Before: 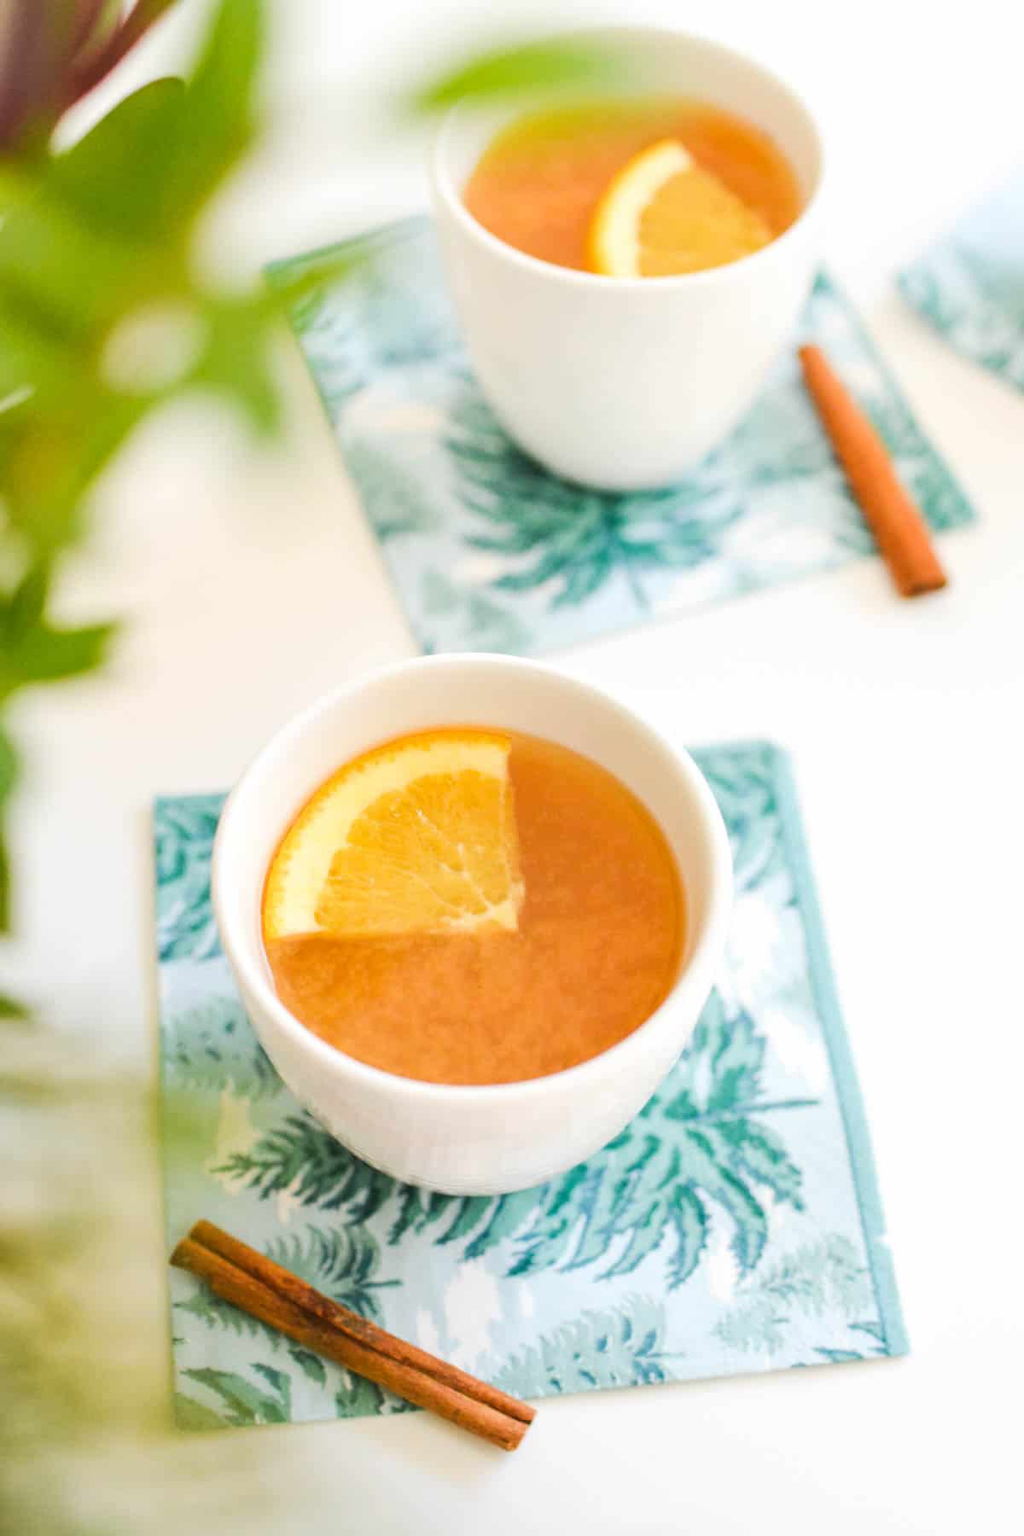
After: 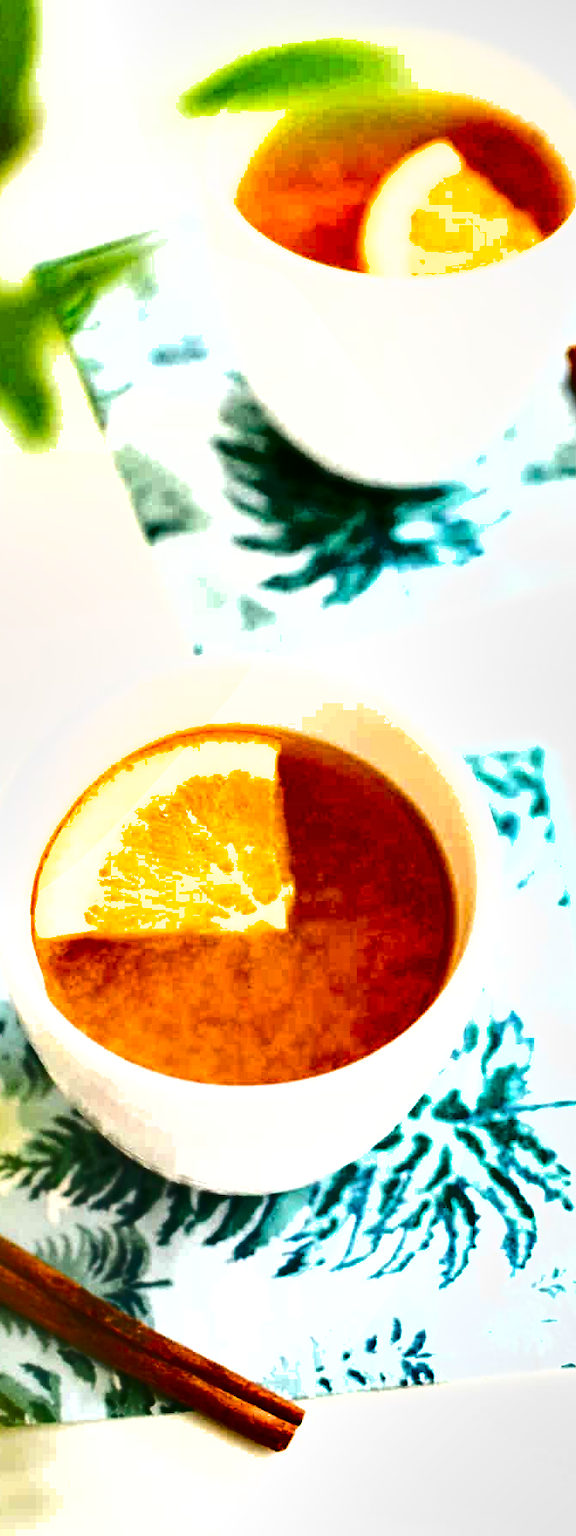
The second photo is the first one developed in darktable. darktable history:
crop and rotate: left 22.516%, right 21.234%
exposure: exposure 0.6 EV, compensate highlight preservation false
shadows and highlights: radius 171.16, shadows 27, white point adjustment 3.13, highlights -67.95, soften with gaussian
